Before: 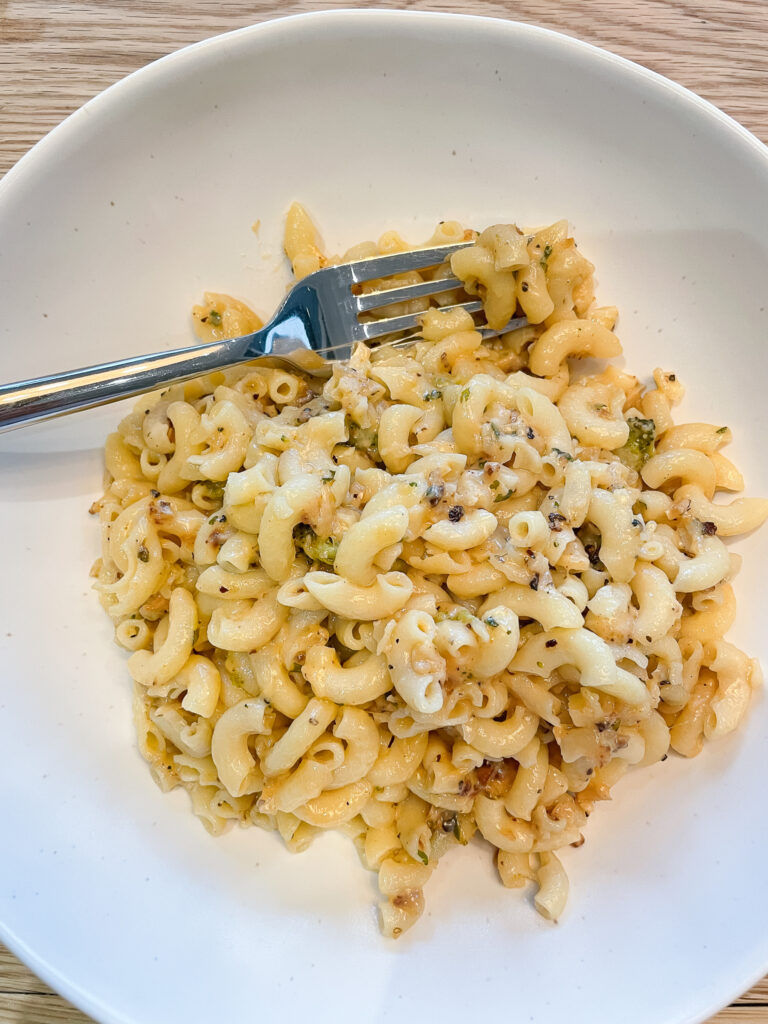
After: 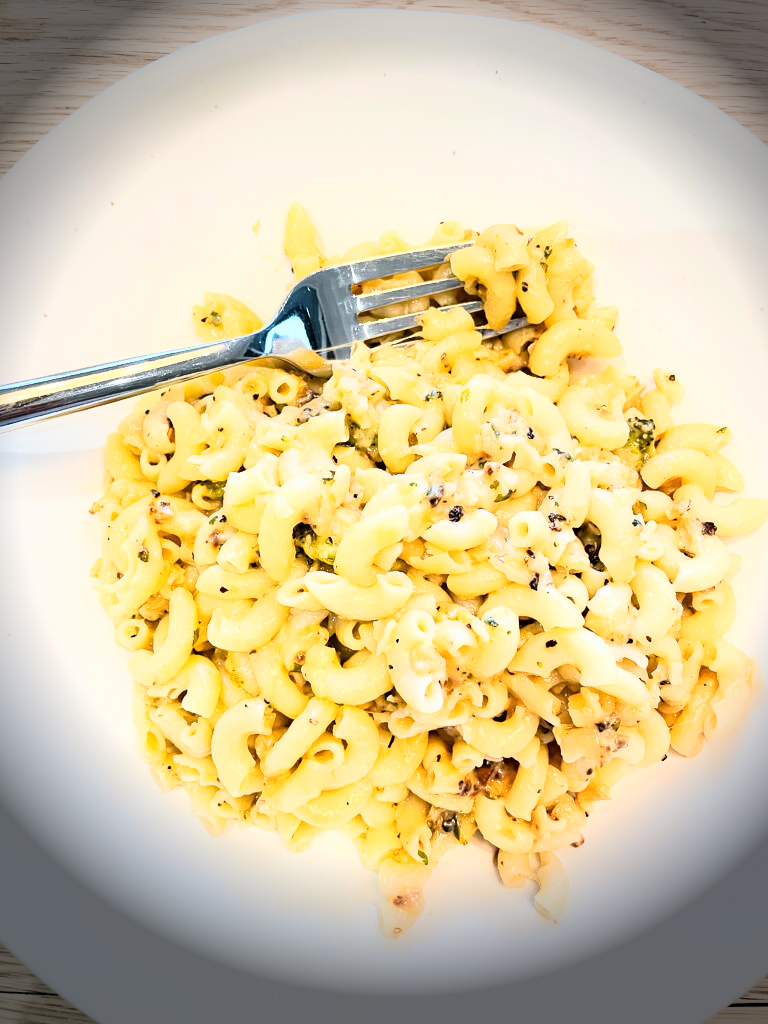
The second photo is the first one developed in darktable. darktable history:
rgb curve: curves: ch0 [(0, 0) (0.21, 0.15) (0.24, 0.21) (0.5, 0.75) (0.75, 0.96) (0.89, 0.99) (1, 1)]; ch1 [(0, 0.02) (0.21, 0.13) (0.25, 0.2) (0.5, 0.67) (0.75, 0.9) (0.89, 0.97) (1, 1)]; ch2 [(0, 0.02) (0.21, 0.13) (0.25, 0.2) (0.5, 0.67) (0.75, 0.9) (0.89, 0.97) (1, 1)], compensate middle gray true
vignetting: fall-off start 76.42%, fall-off radius 27.36%, brightness -0.872, center (0.037, -0.09), width/height ratio 0.971
